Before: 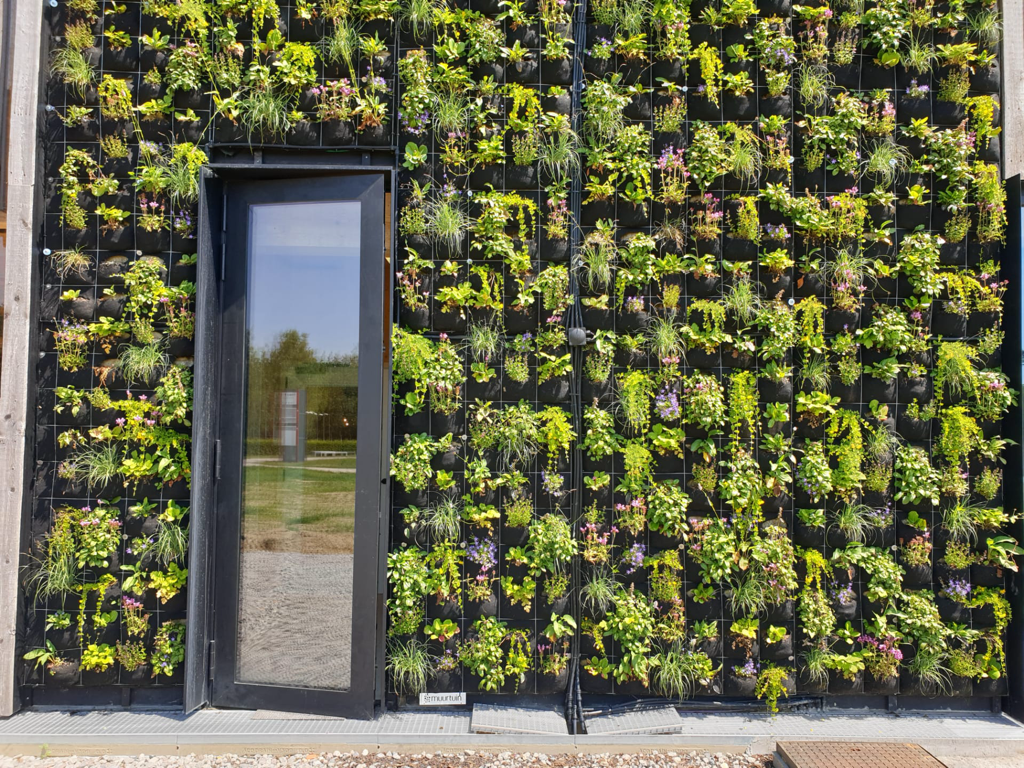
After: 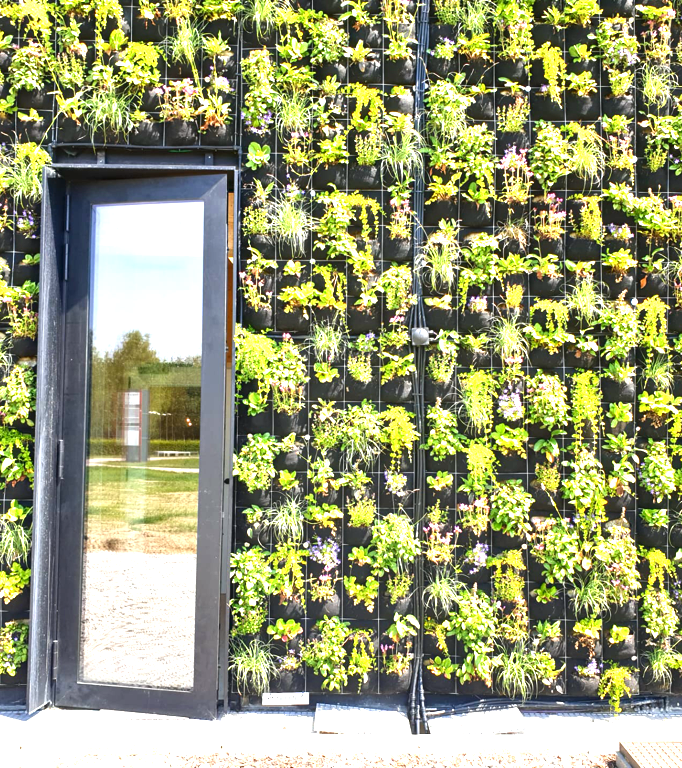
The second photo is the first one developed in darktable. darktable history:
exposure: black level correction 0, exposure 1.7 EV, compensate exposure bias true, compensate highlight preservation false
crop: left 15.419%, right 17.914%
contrast brightness saturation: brightness -0.09
